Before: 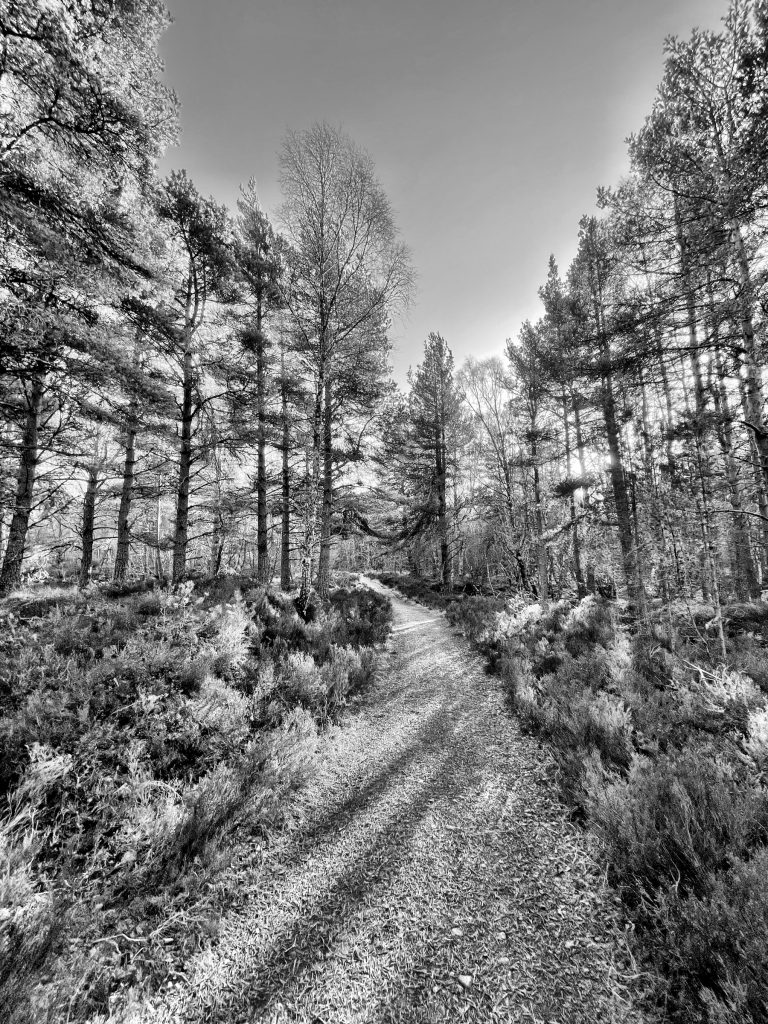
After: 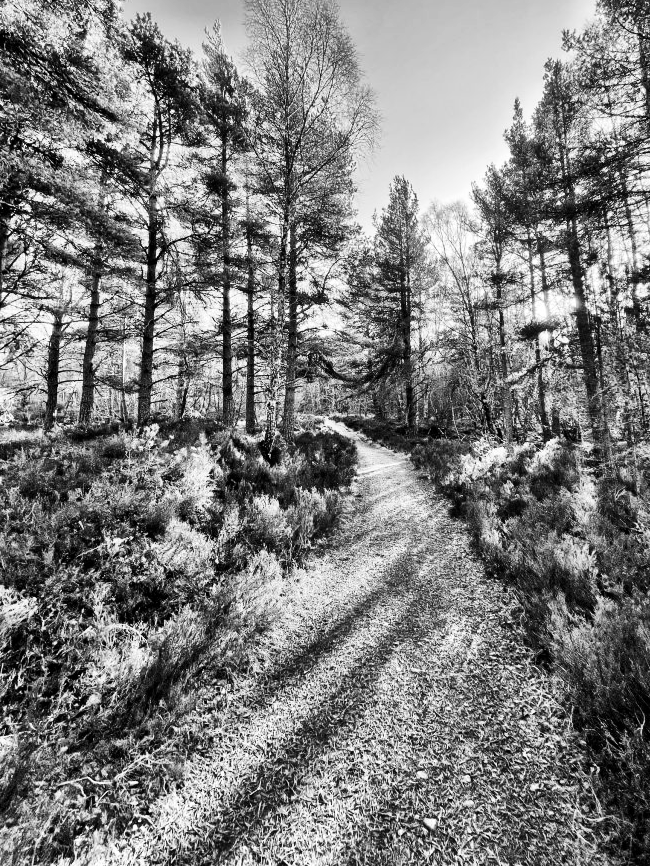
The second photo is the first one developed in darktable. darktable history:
contrast brightness saturation: contrast 0.276
crop and rotate: left 4.563%, top 15.37%, right 10.689%
